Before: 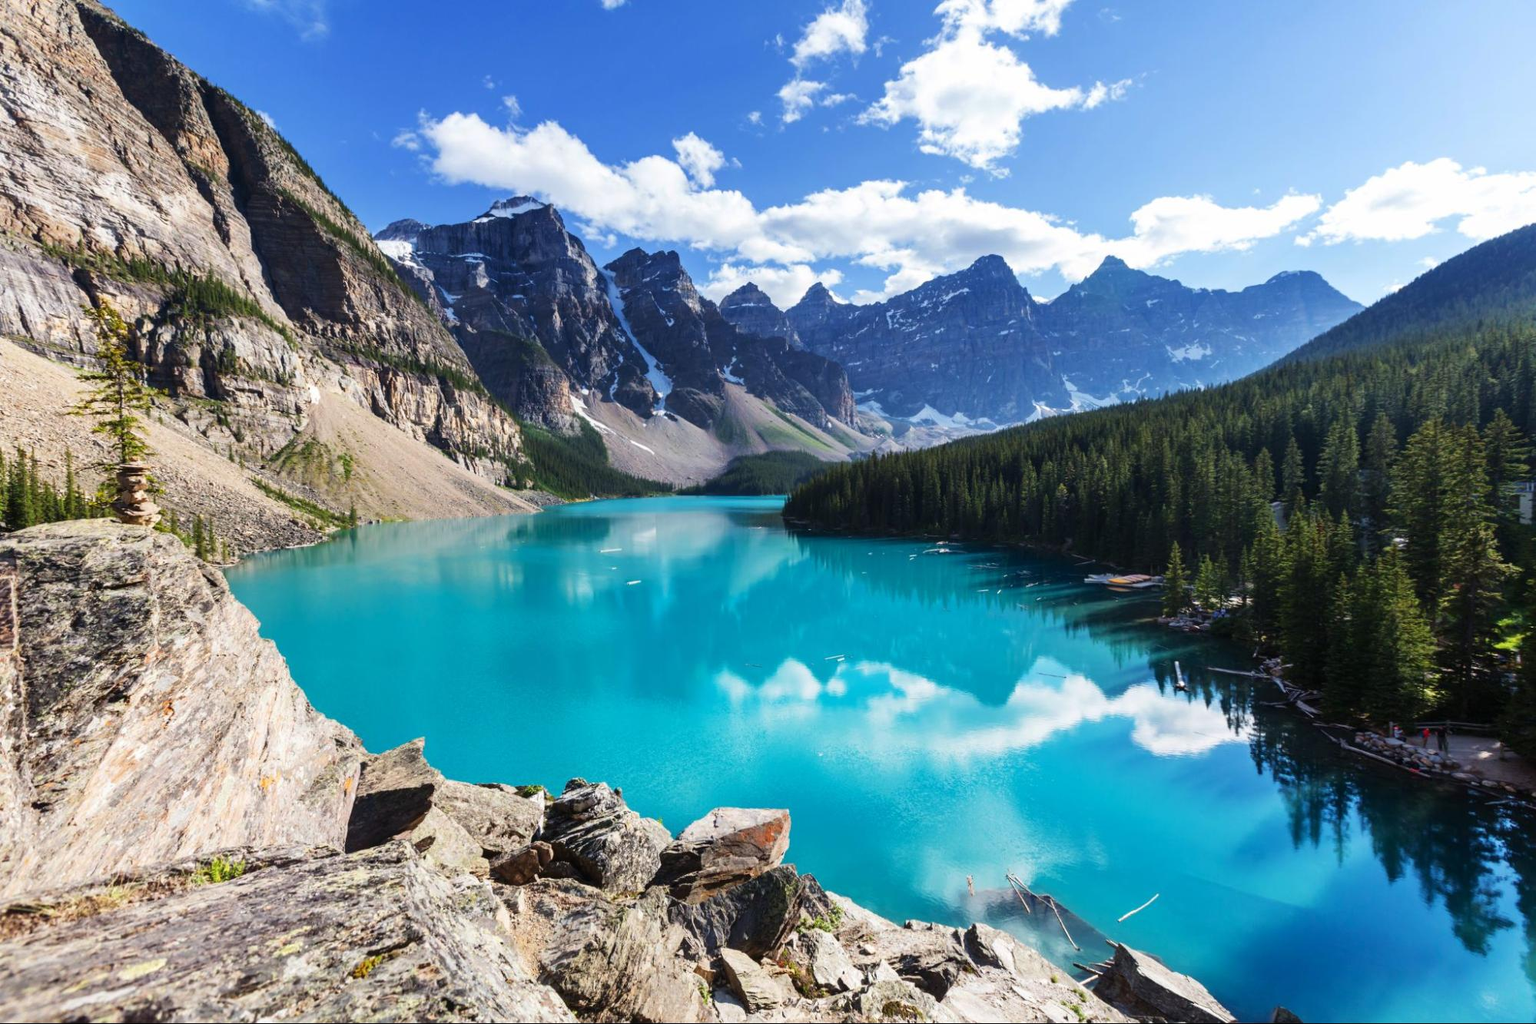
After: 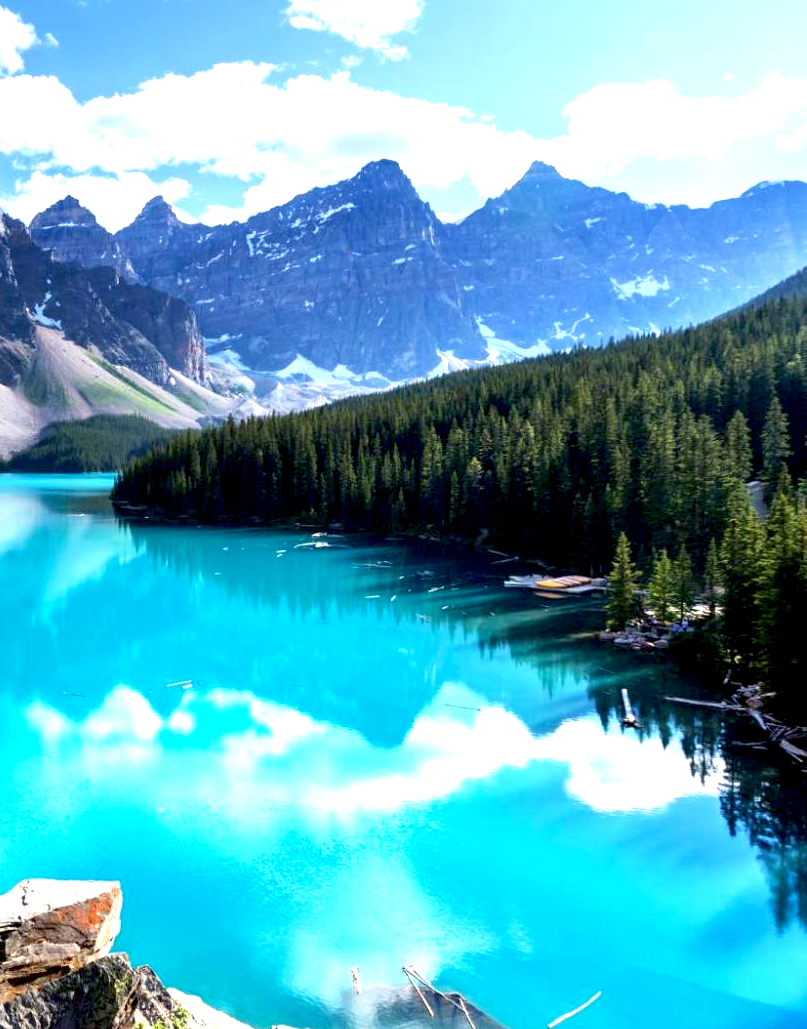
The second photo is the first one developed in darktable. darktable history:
crop: left 45.398%, top 12.915%, right 14.206%, bottom 9.887%
exposure: black level correction 0.01, exposure 1 EV, compensate highlight preservation false
